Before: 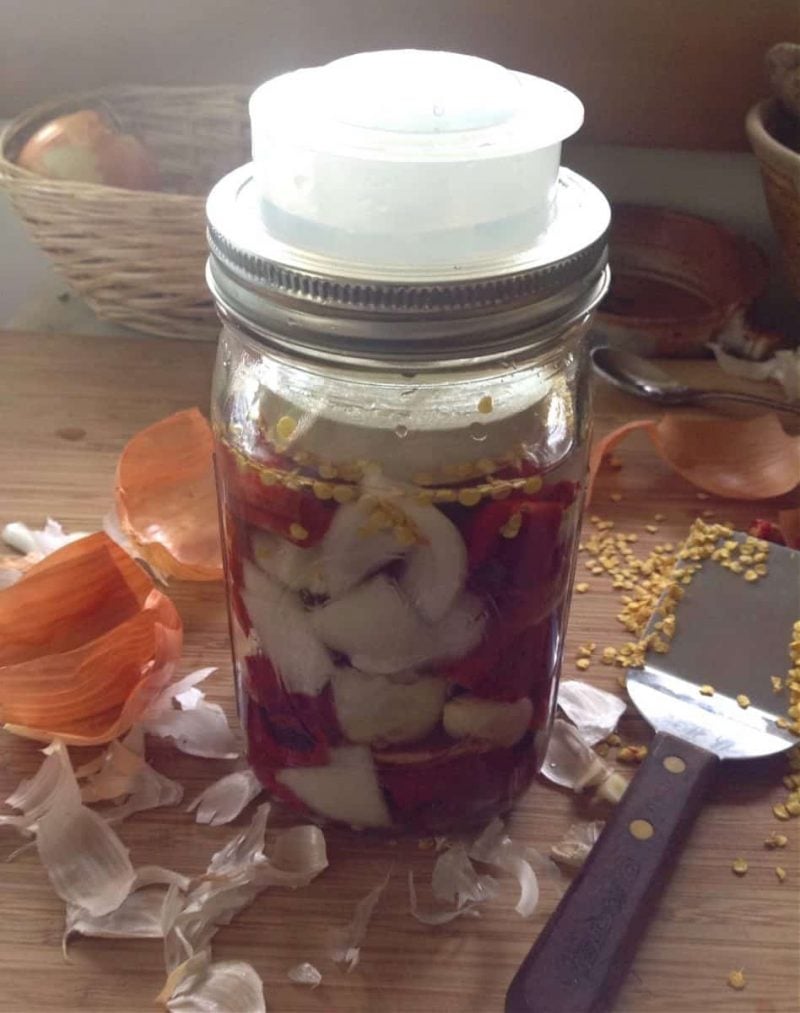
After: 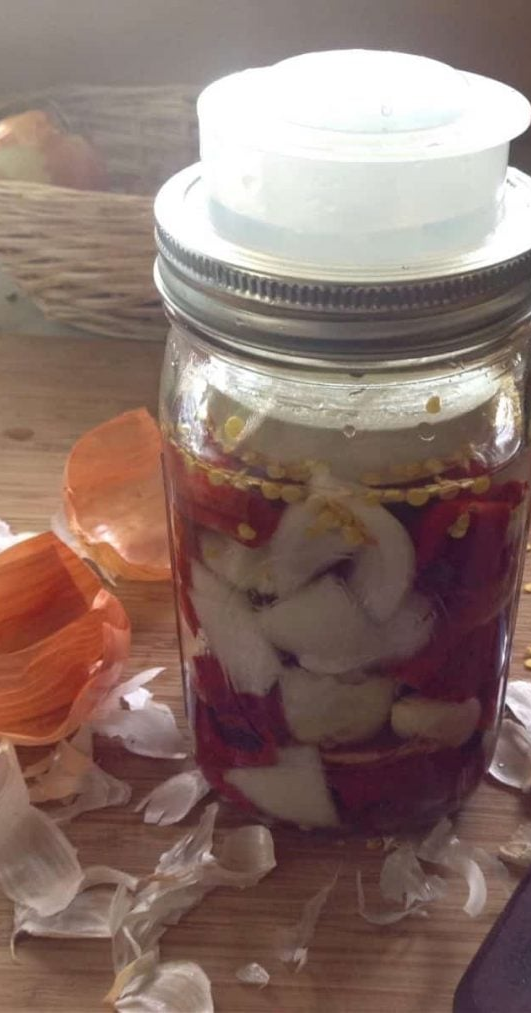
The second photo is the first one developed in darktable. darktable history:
crop and rotate: left 6.577%, right 26.998%
